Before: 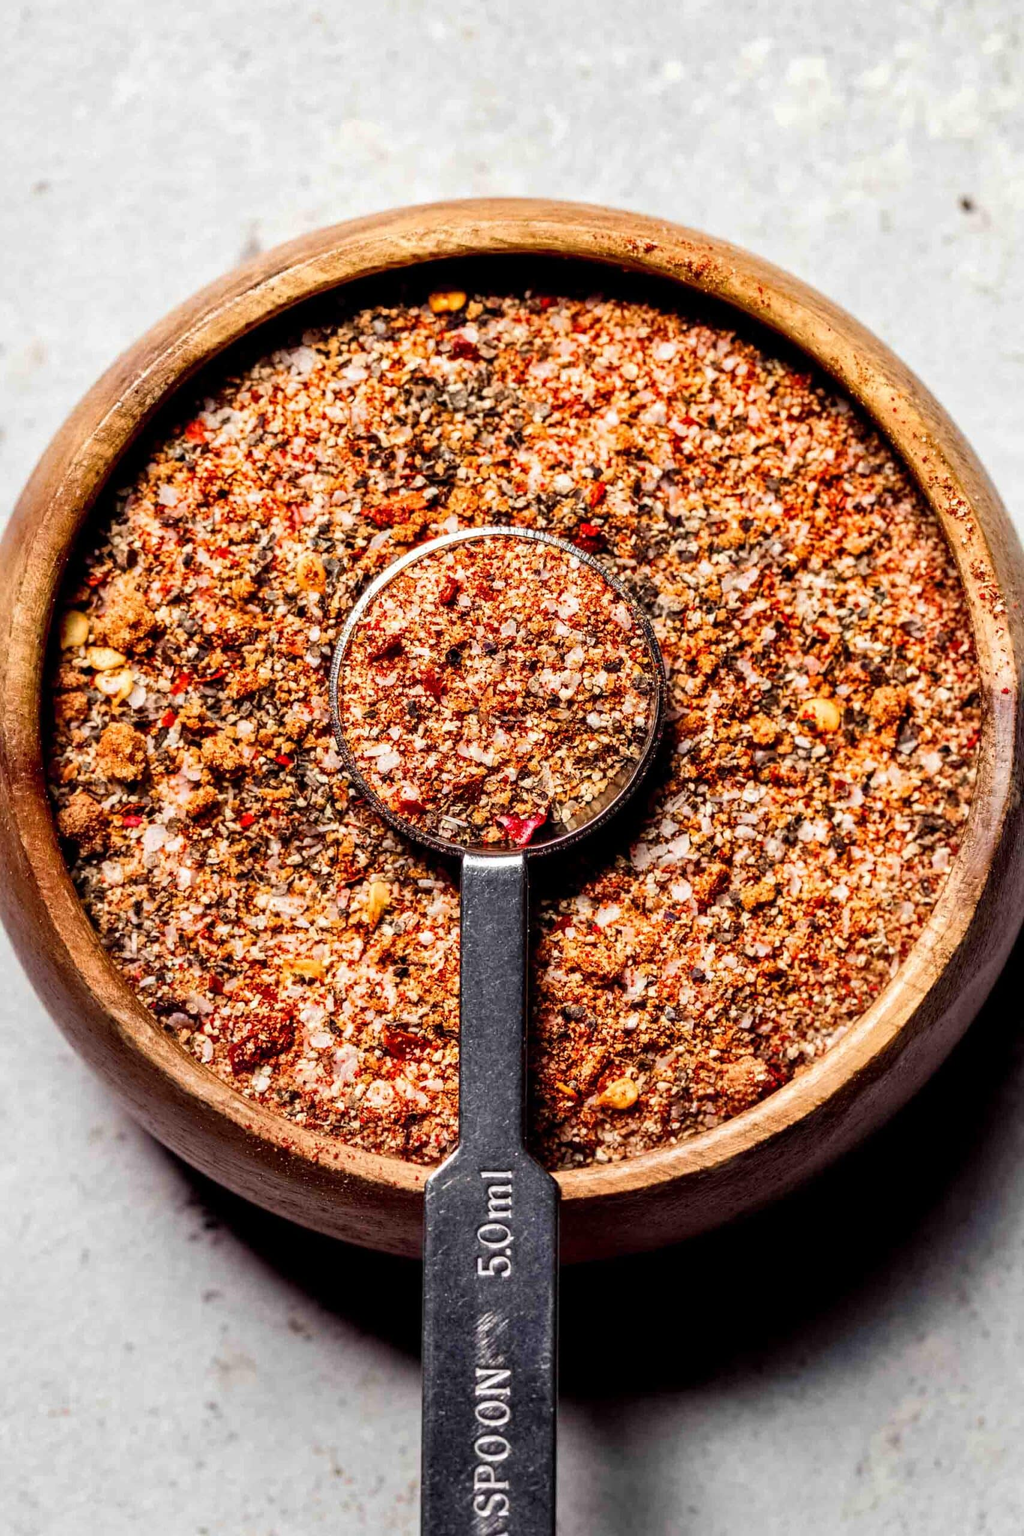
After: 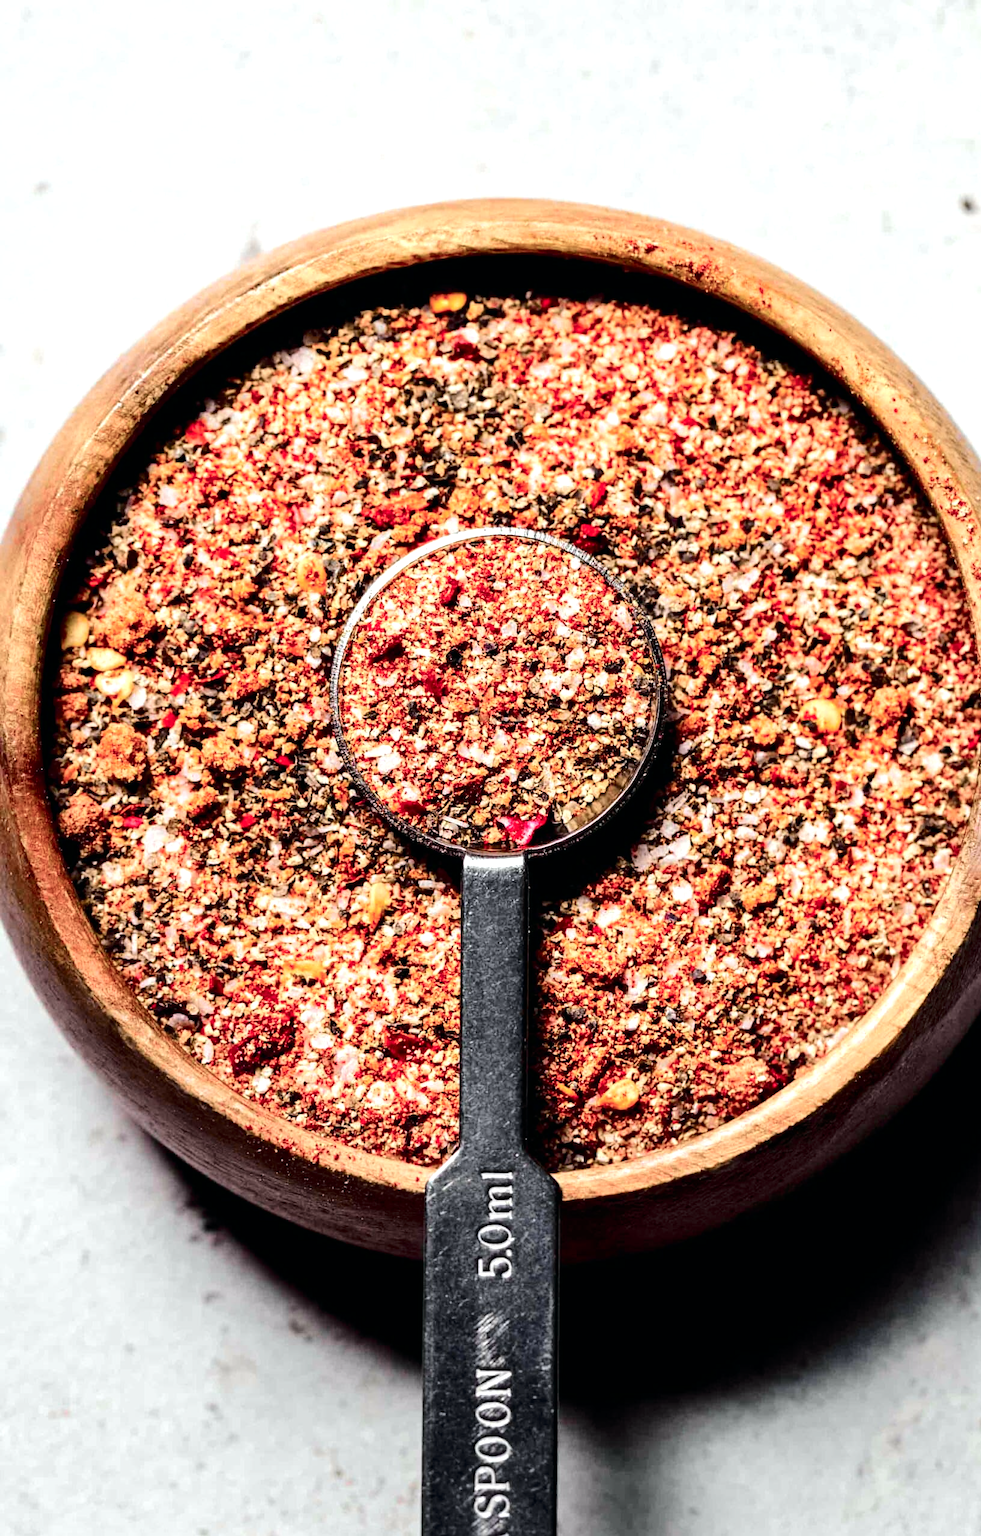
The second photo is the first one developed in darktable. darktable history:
crop: right 4.172%, bottom 0.043%
tone curve: curves: ch0 [(0, 0) (0.081, 0.044) (0.185, 0.145) (0.283, 0.273) (0.405, 0.449) (0.495, 0.554) (0.686, 0.743) (0.826, 0.853) (0.978, 0.988)]; ch1 [(0, 0) (0.147, 0.166) (0.321, 0.362) (0.371, 0.402) (0.423, 0.426) (0.479, 0.472) (0.505, 0.497) (0.521, 0.506) (0.551, 0.546) (0.586, 0.571) (0.625, 0.638) (0.68, 0.715) (1, 1)]; ch2 [(0, 0) (0.346, 0.378) (0.404, 0.427) (0.502, 0.498) (0.531, 0.517) (0.547, 0.526) (0.582, 0.571) (0.629, 0.626) (0.717, 0.678) (1, 1)], color space Lab, independent channels, preserve colors none
tone equalizer: -8 EV -0.402 EV, -7 EV -0.371 EV, -6 EV -0.366 EV, -5 EV -0.251 EV, -3 EV 0.194 EV, -2 EV 0.342 EV, -1 EV 0.387 EV, +0 EV 0.44 EV, smoothing diameter 2.03%, edges refinement/feathering 18.41, mask exposure compensation -1.57 EV, filter diffusion 5
